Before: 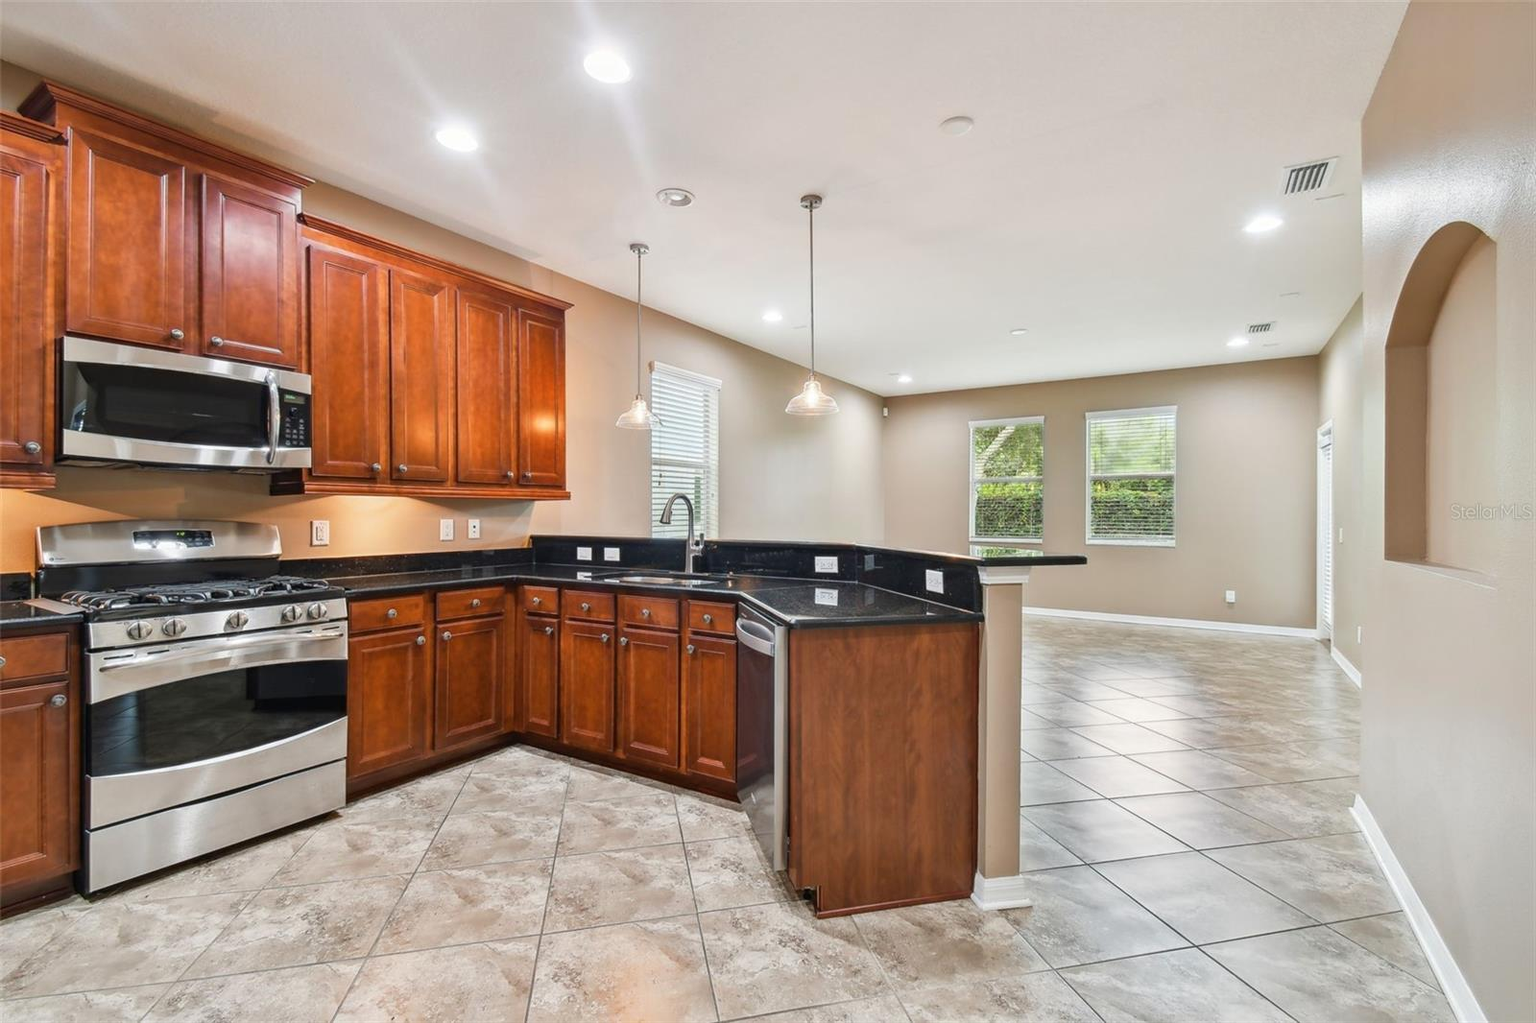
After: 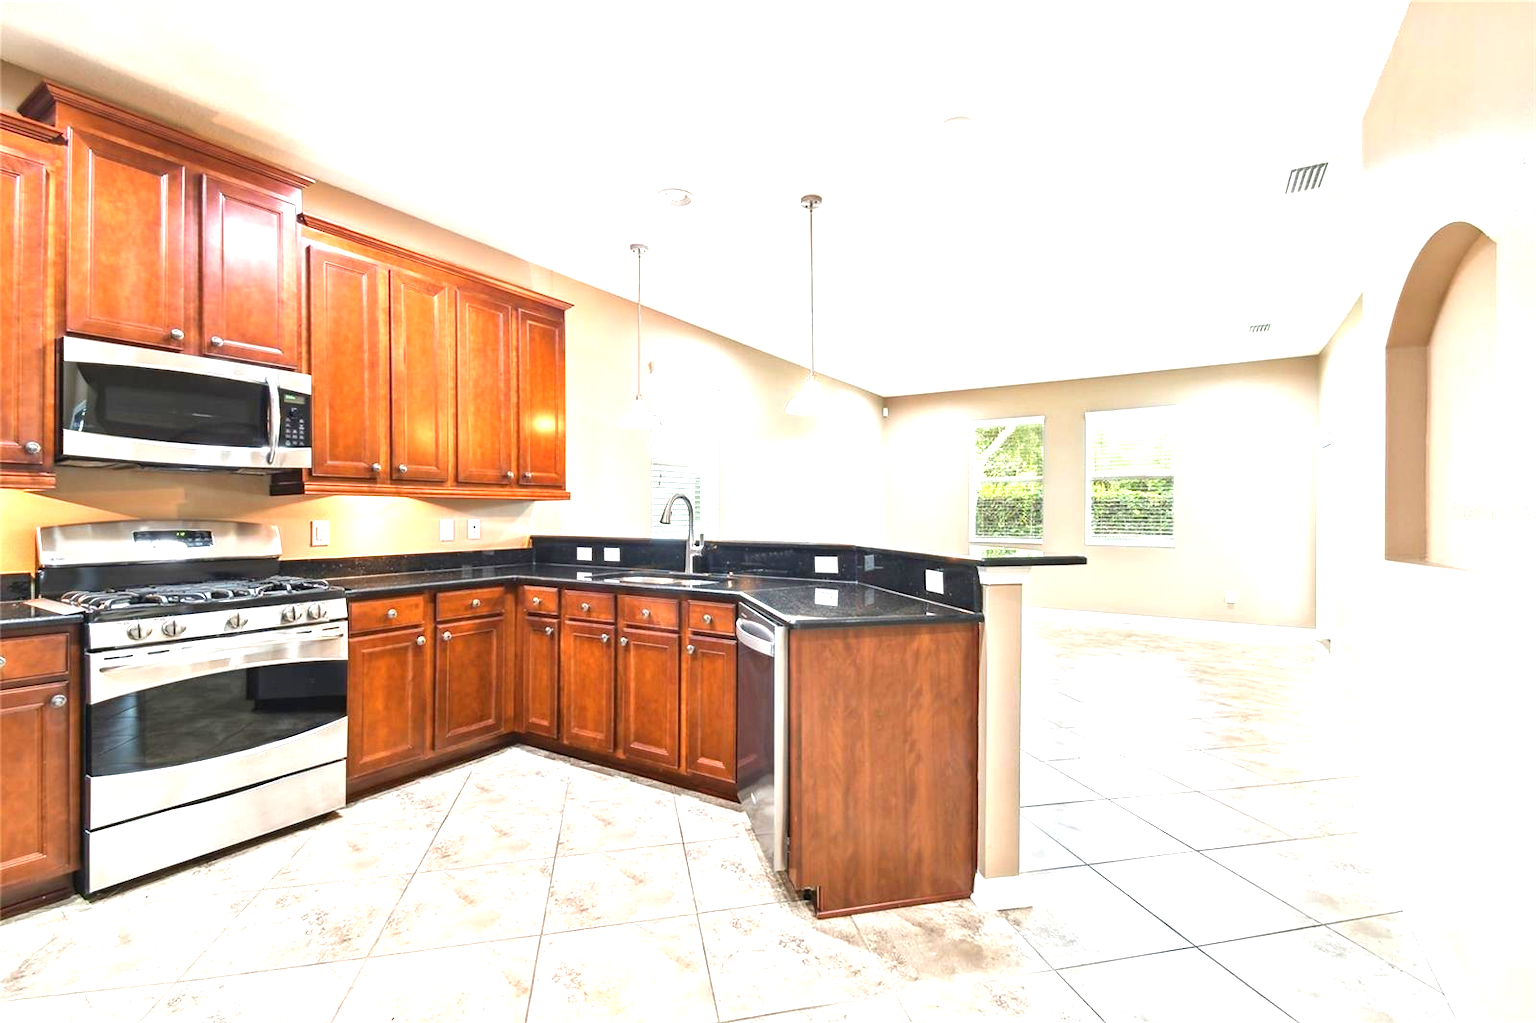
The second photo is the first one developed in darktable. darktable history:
exposure: black level correction 0, exposure 1.375 EV, compensate highlight preservation false
